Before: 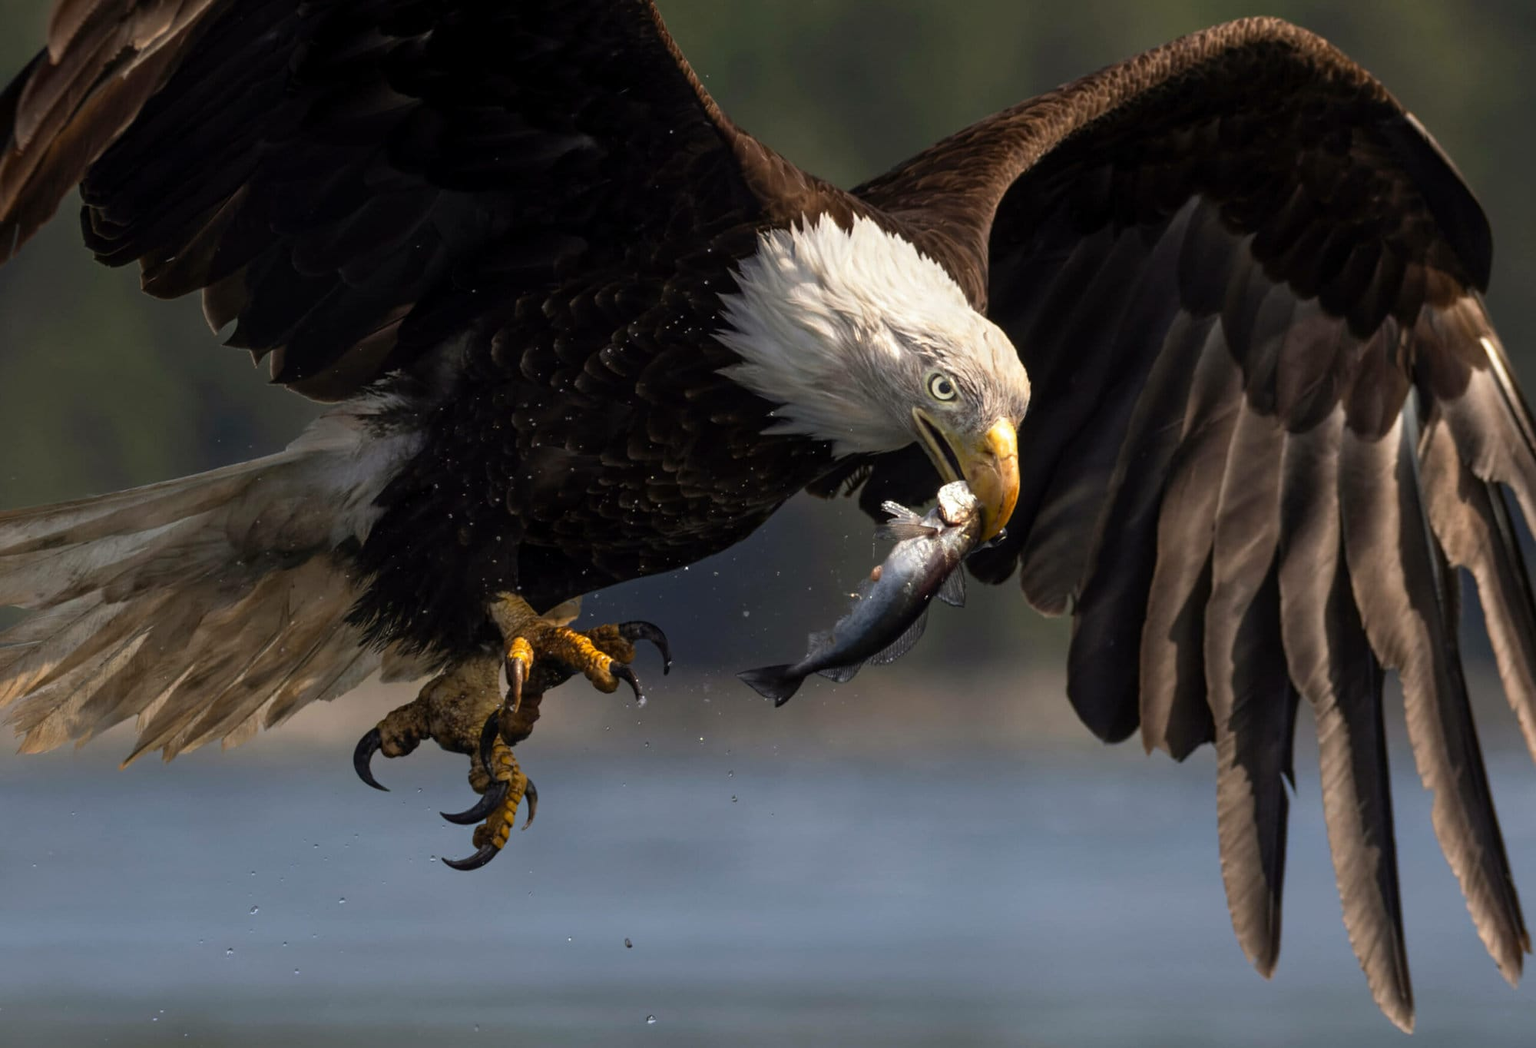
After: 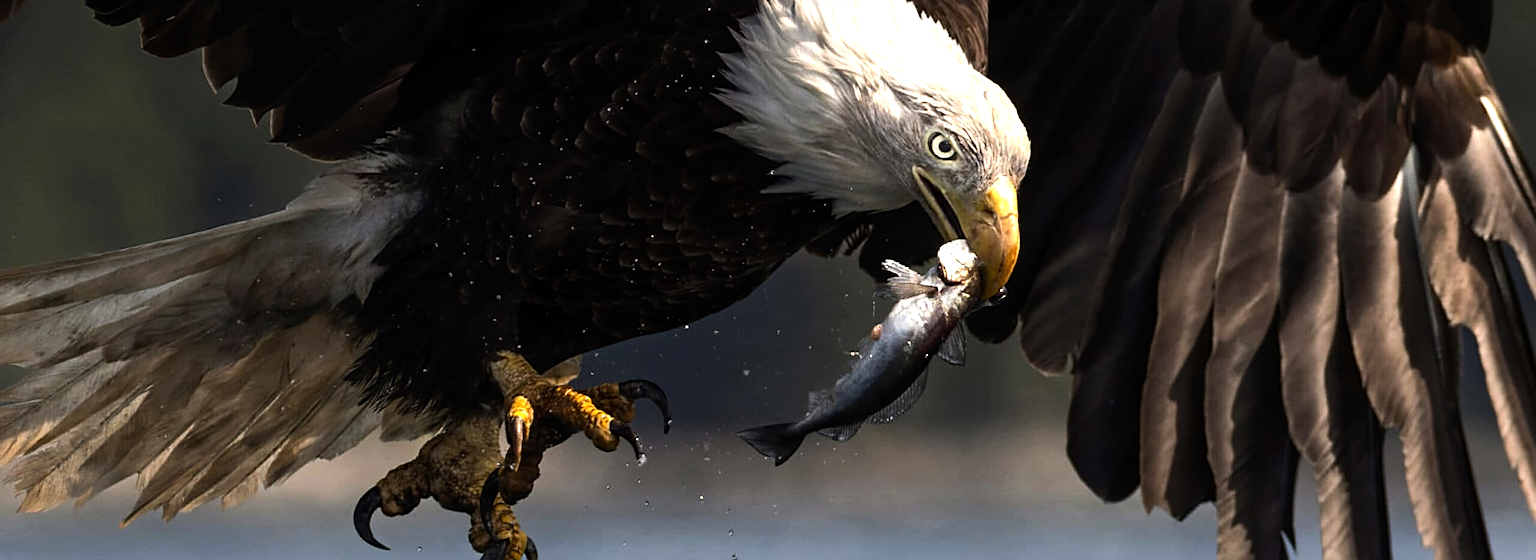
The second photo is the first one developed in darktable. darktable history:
tone equalizer: -8 EV -0.75 EV, -7 EV -0.7 EV, -6 EV -0.6 EV, -5 EV -0.4 EV, -3 EV 0.4 EV, -2 EV 0.6 EV, -1 EV 0.7 EV, +0 EV 0.75 EV, edges refinement/feathering 500, mask exposure compensation -1.57 EV, preserve details no
sharpen: on, module defaults
crop and rotate: top 23.043%, bottom 23.437%
